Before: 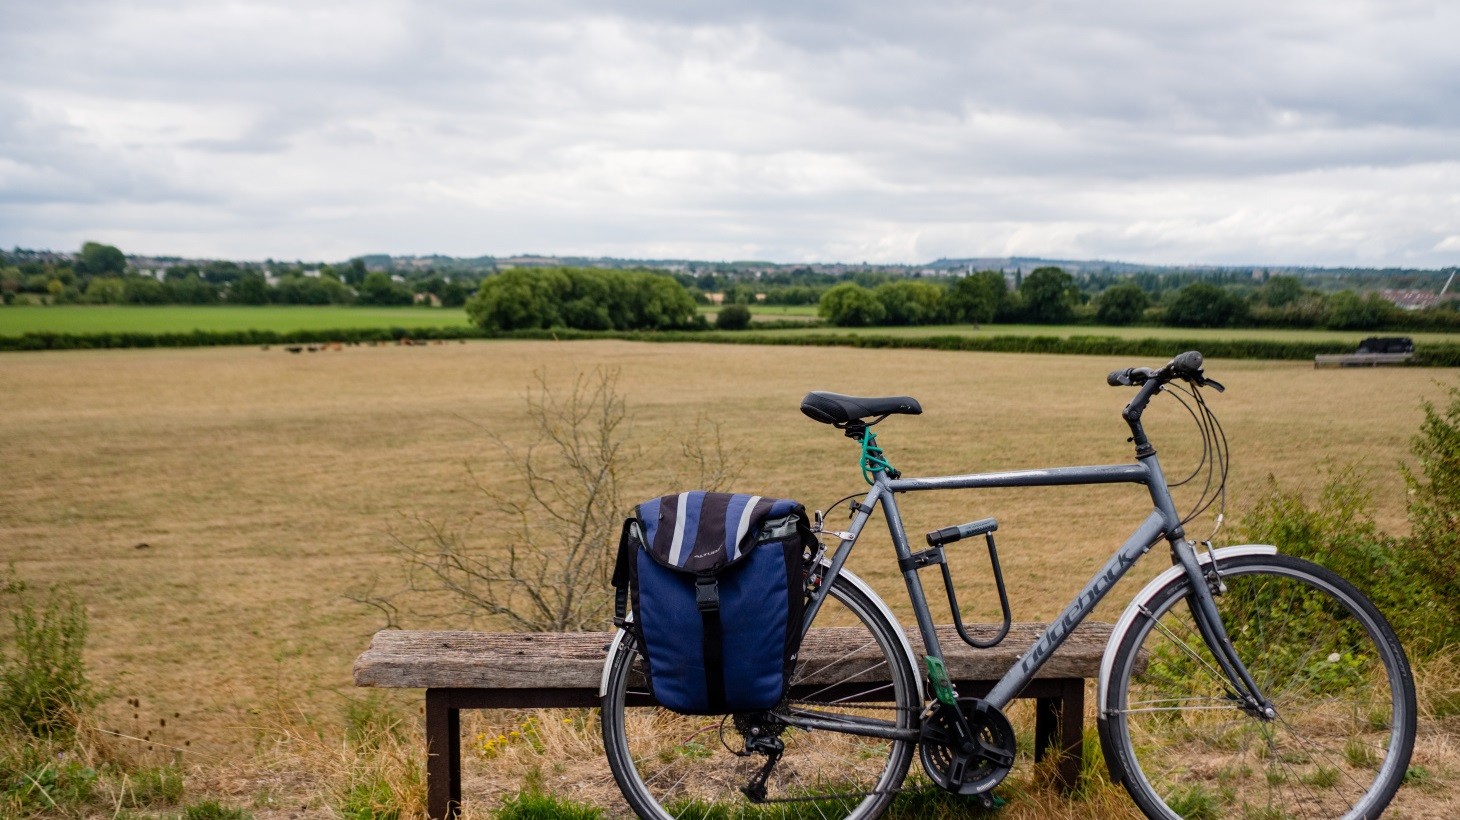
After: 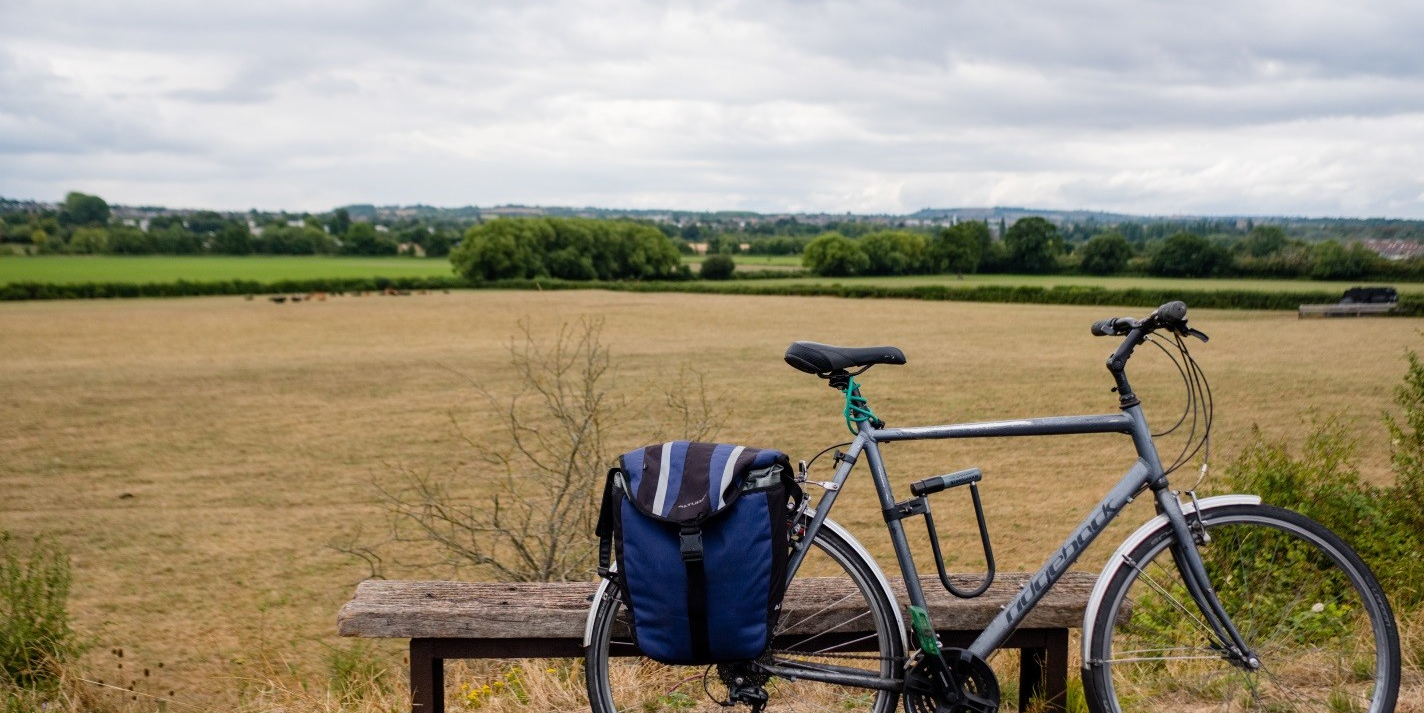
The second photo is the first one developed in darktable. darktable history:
crop: left 1.136%, top 6.186%, right 1.263%, bottom 6.835%
